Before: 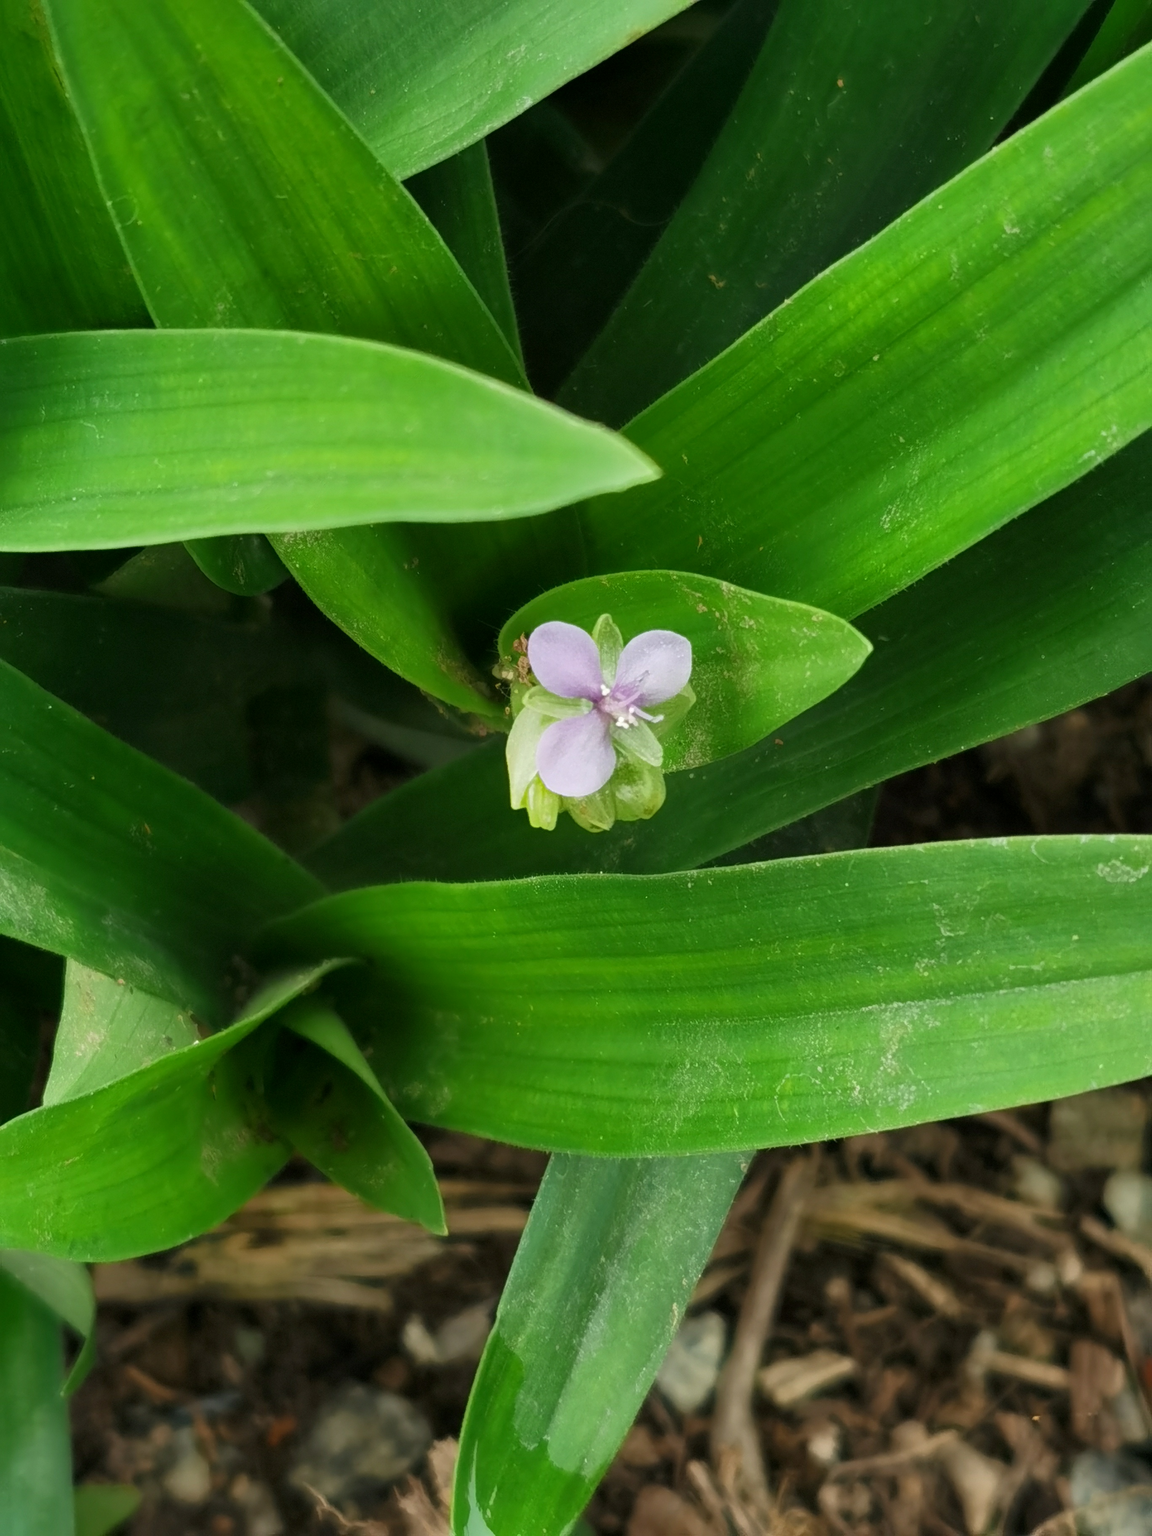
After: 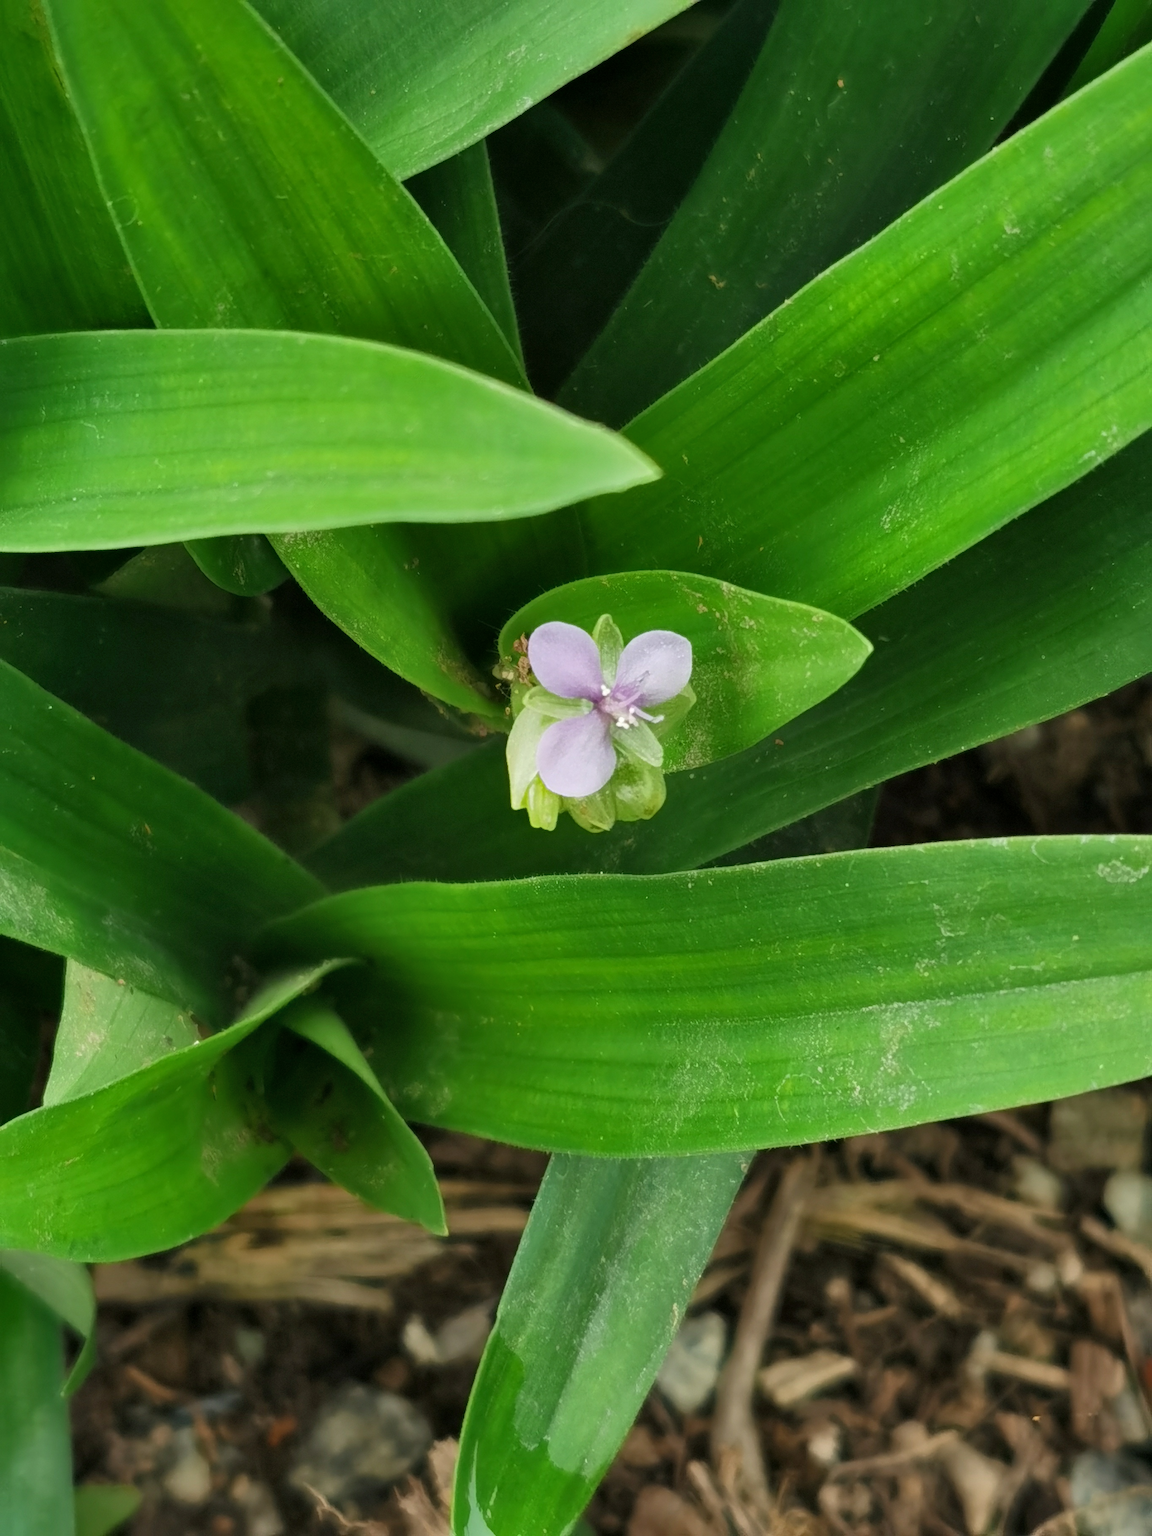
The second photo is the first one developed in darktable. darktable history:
shadows and highlights: shadows 37.38, highlights -27.89, soften with gaussian
